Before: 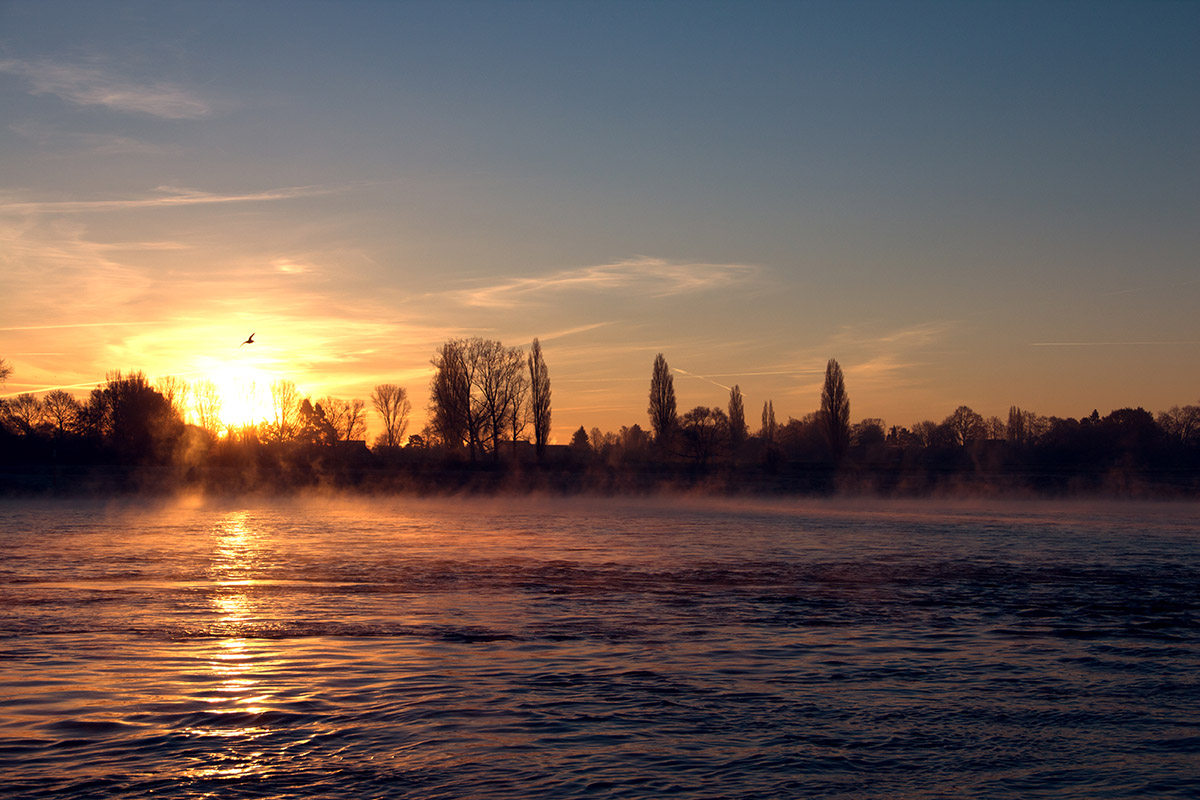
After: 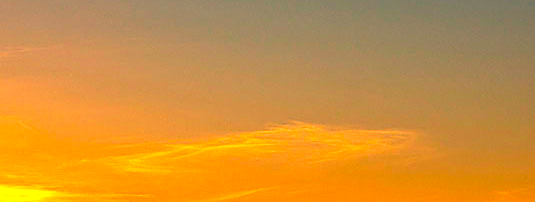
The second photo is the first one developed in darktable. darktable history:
crop: left 28.673%, top 16.823%, right 26.695%, bottom 57.835%
color correction: highlights a* 10.65, highlights b* 29.9, shadows a* 2.7, shadows b* 18.28, saturation 1.74
local contrast: detail 130%
exposure: black level correction 0, exposure 0.698 EV, compensate highlight preservation false
sharpen: on, module defaults
haze removal: adaptive false
